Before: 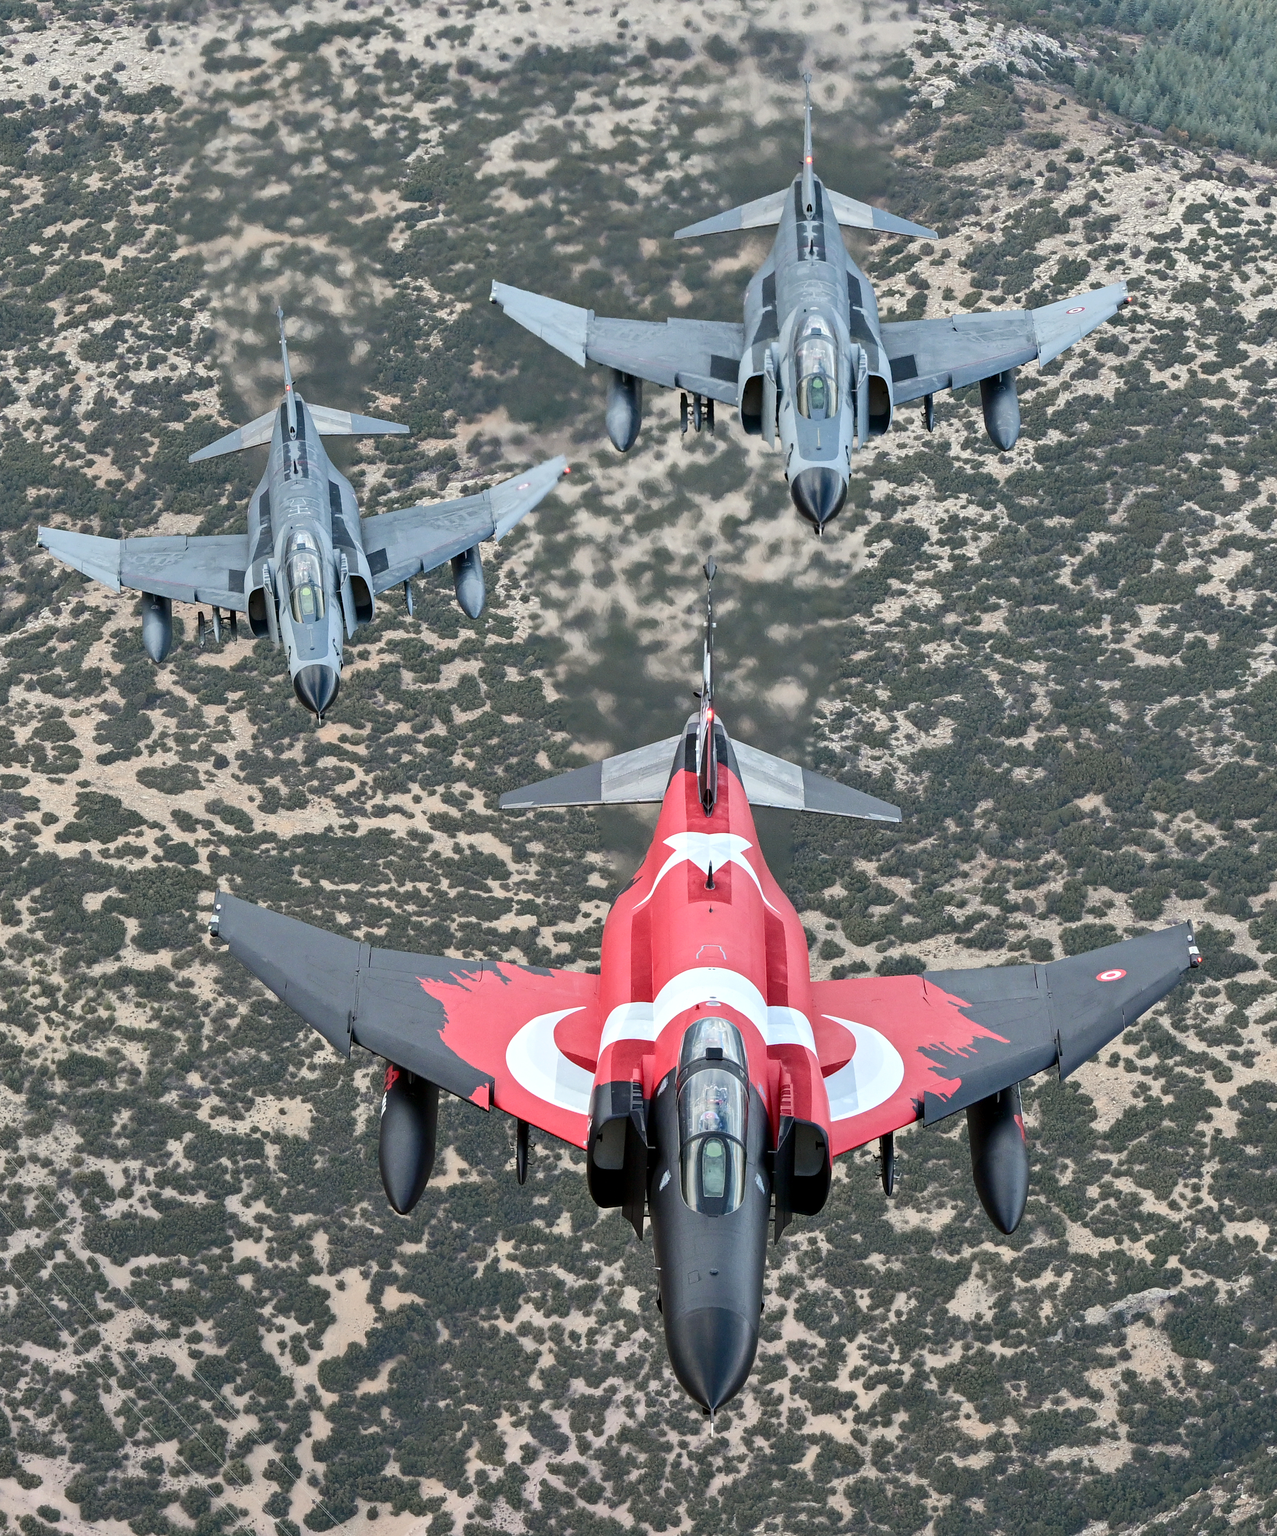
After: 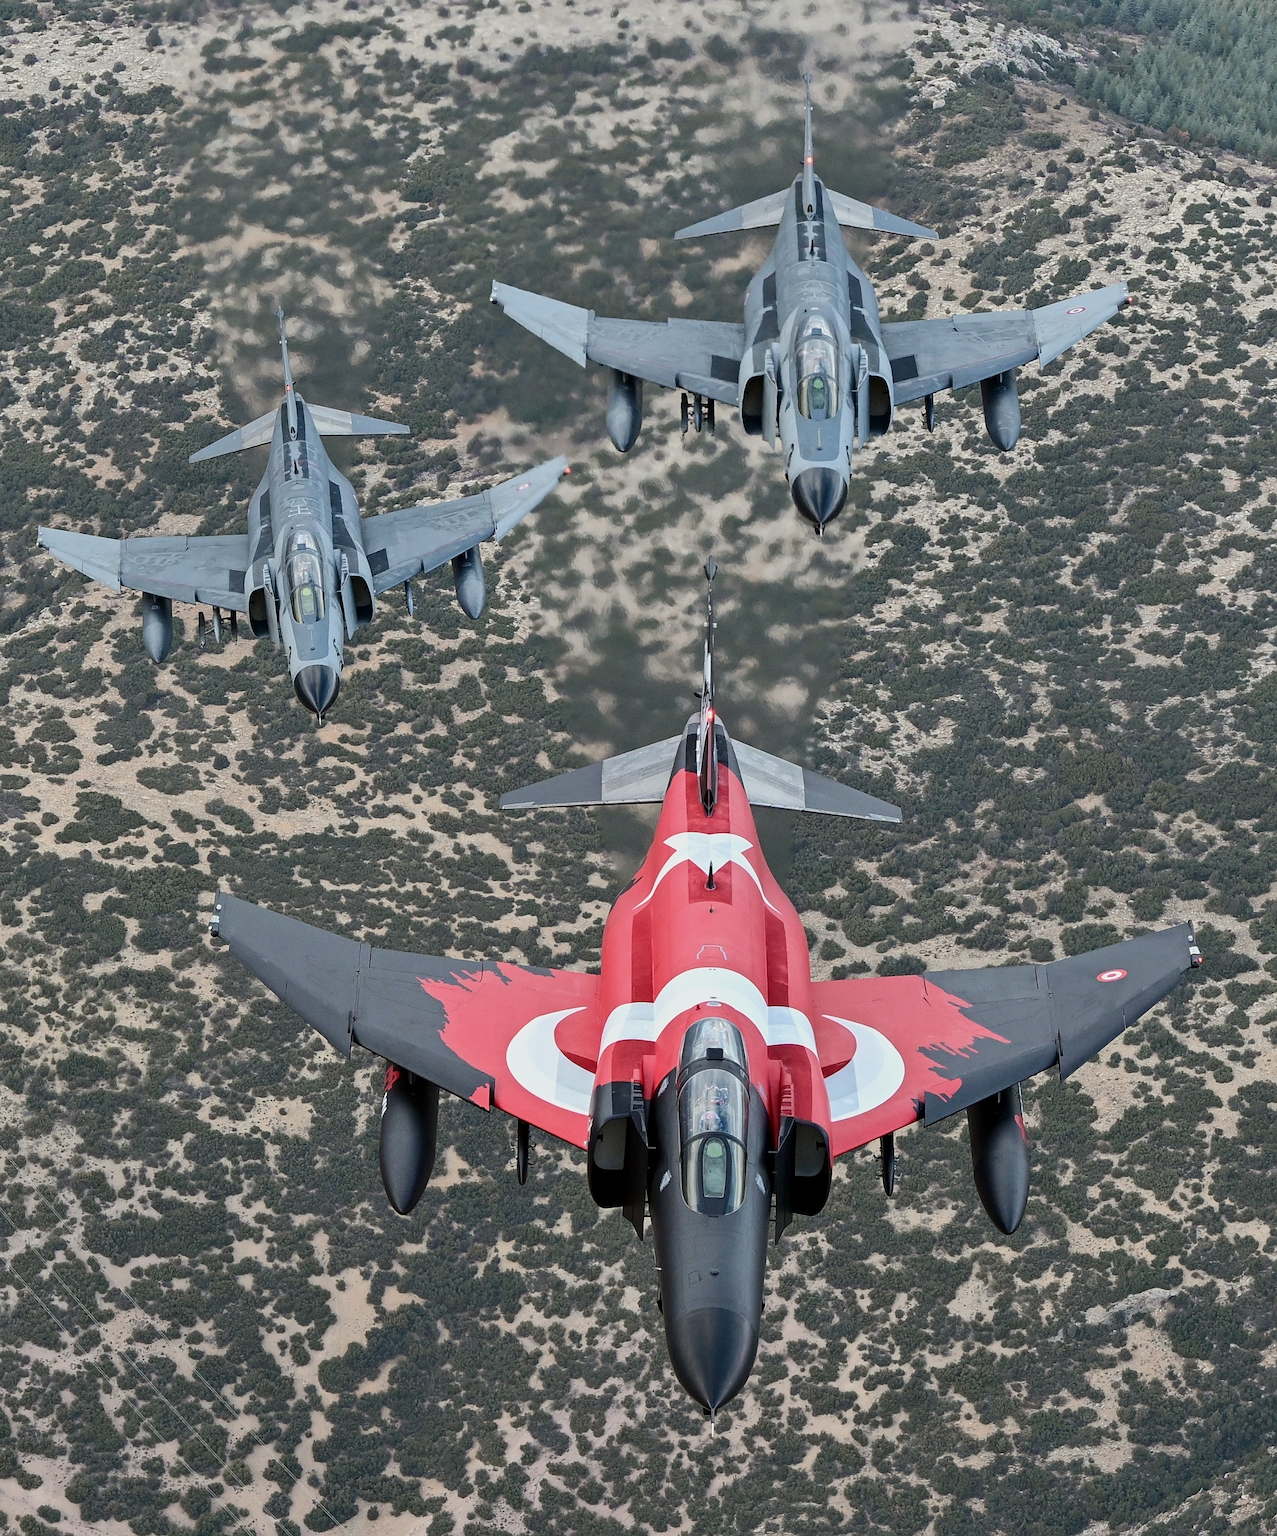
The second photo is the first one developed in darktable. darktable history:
exposure: exposure -0.278 EV, compensate highlight preservation false
sharpen: amount 0.209
